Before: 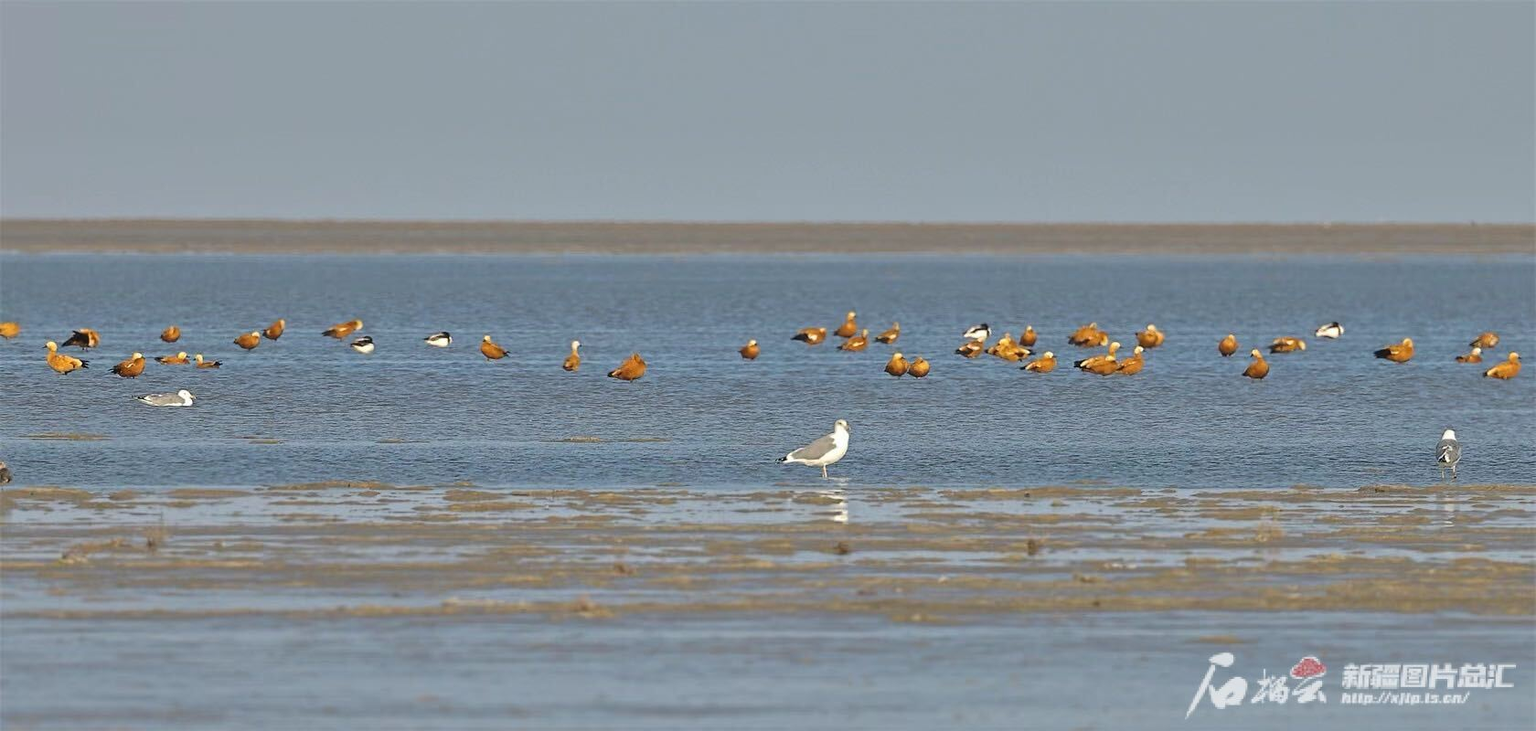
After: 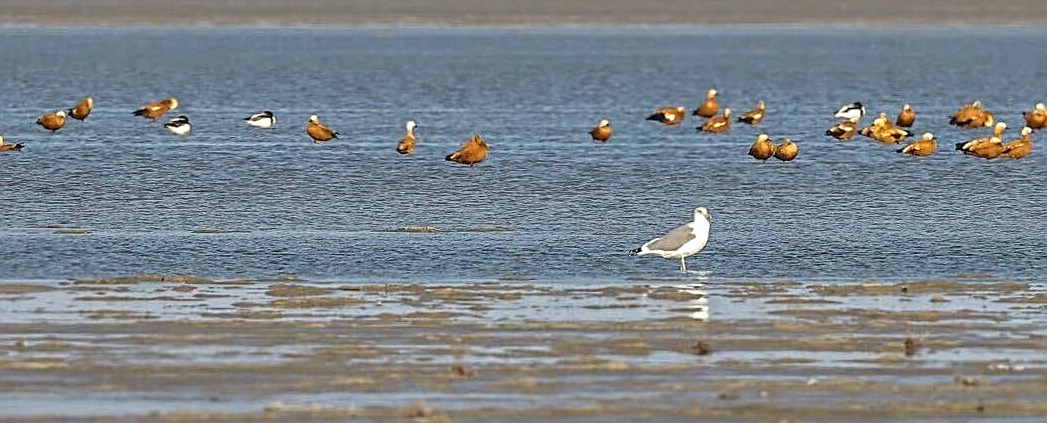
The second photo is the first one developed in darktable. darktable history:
crop: left 13.085%, top 31.616%, right 24.568%, bottom 15.498%
local contrast: highlights 25%, detail 150%
sharpen: on, module defaults
